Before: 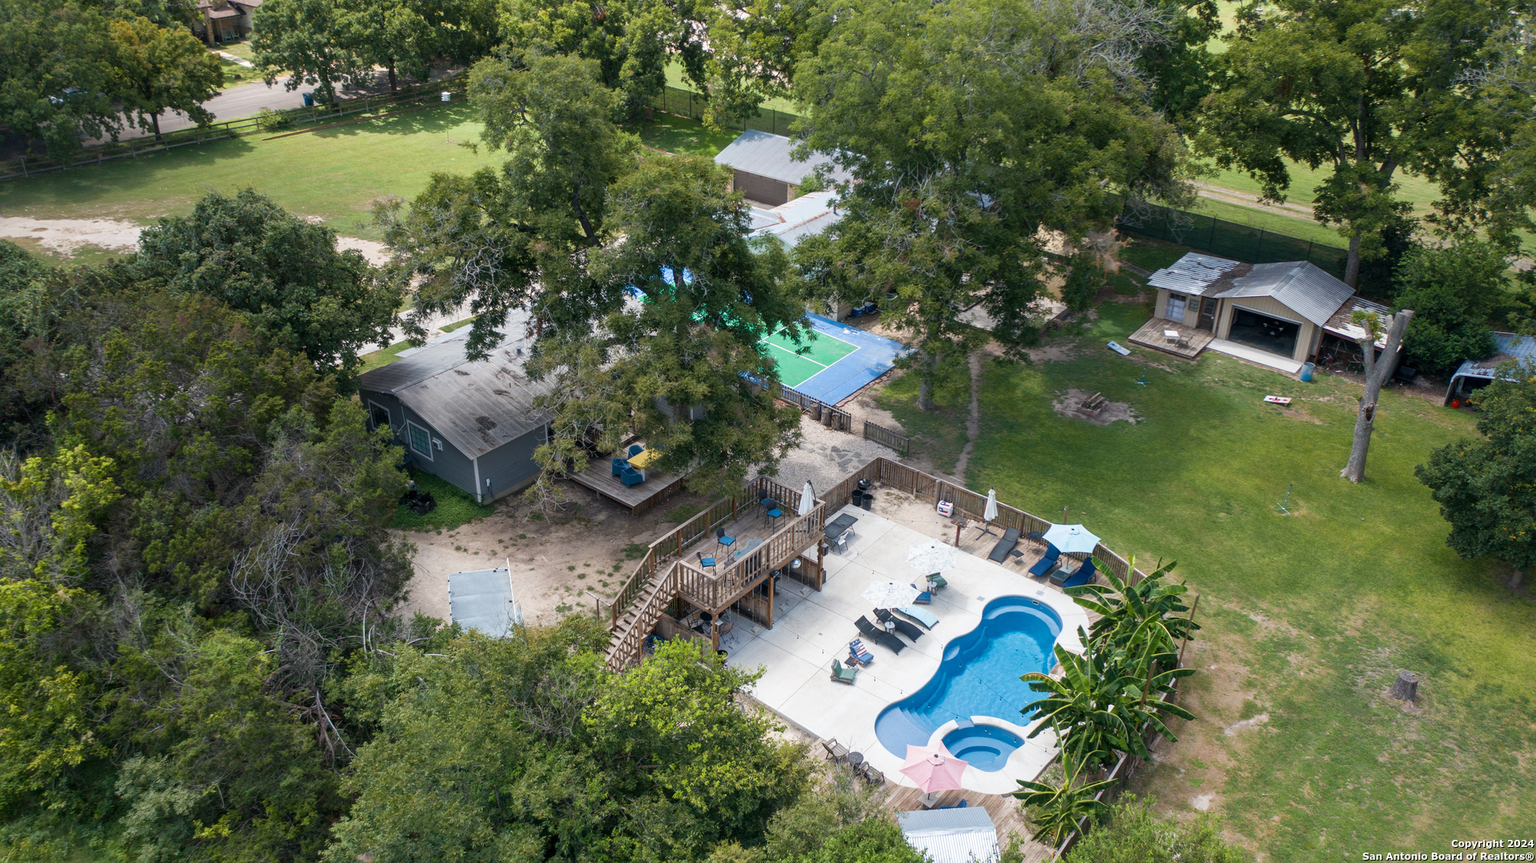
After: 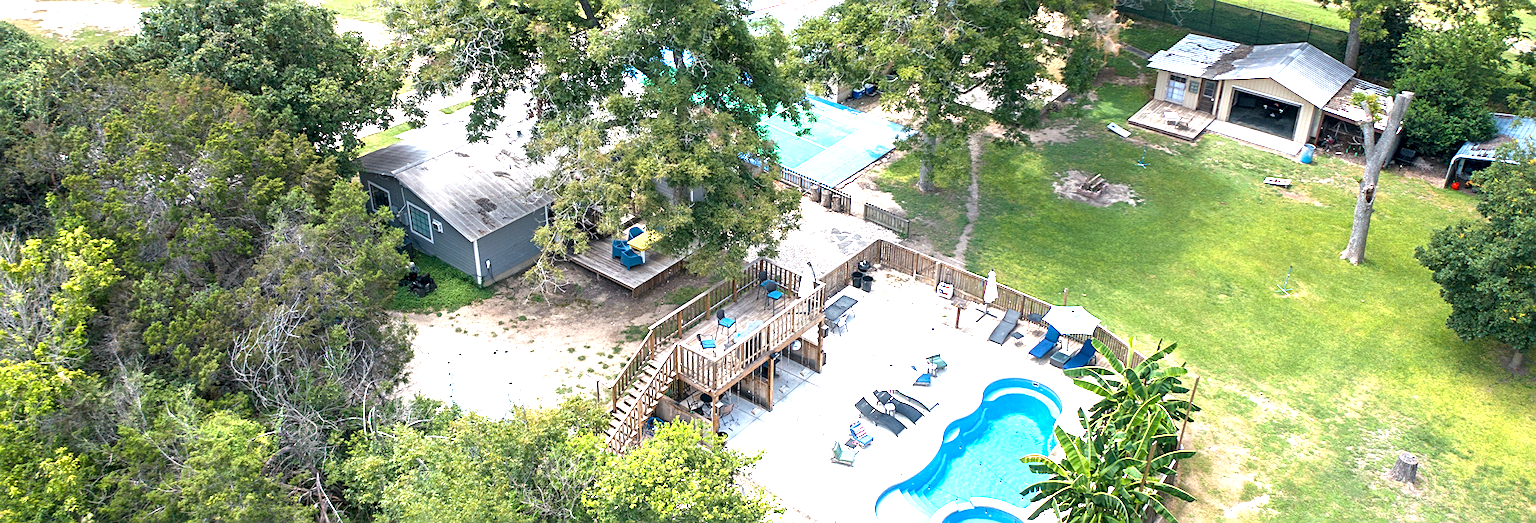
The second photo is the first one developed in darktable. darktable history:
exposure: black level correction 0.001, exposure 1.735 EV, compensate highlight preservation false
sharpen: on, module defaults
crop and rotate: top 25.357%, bottom 13.942%
